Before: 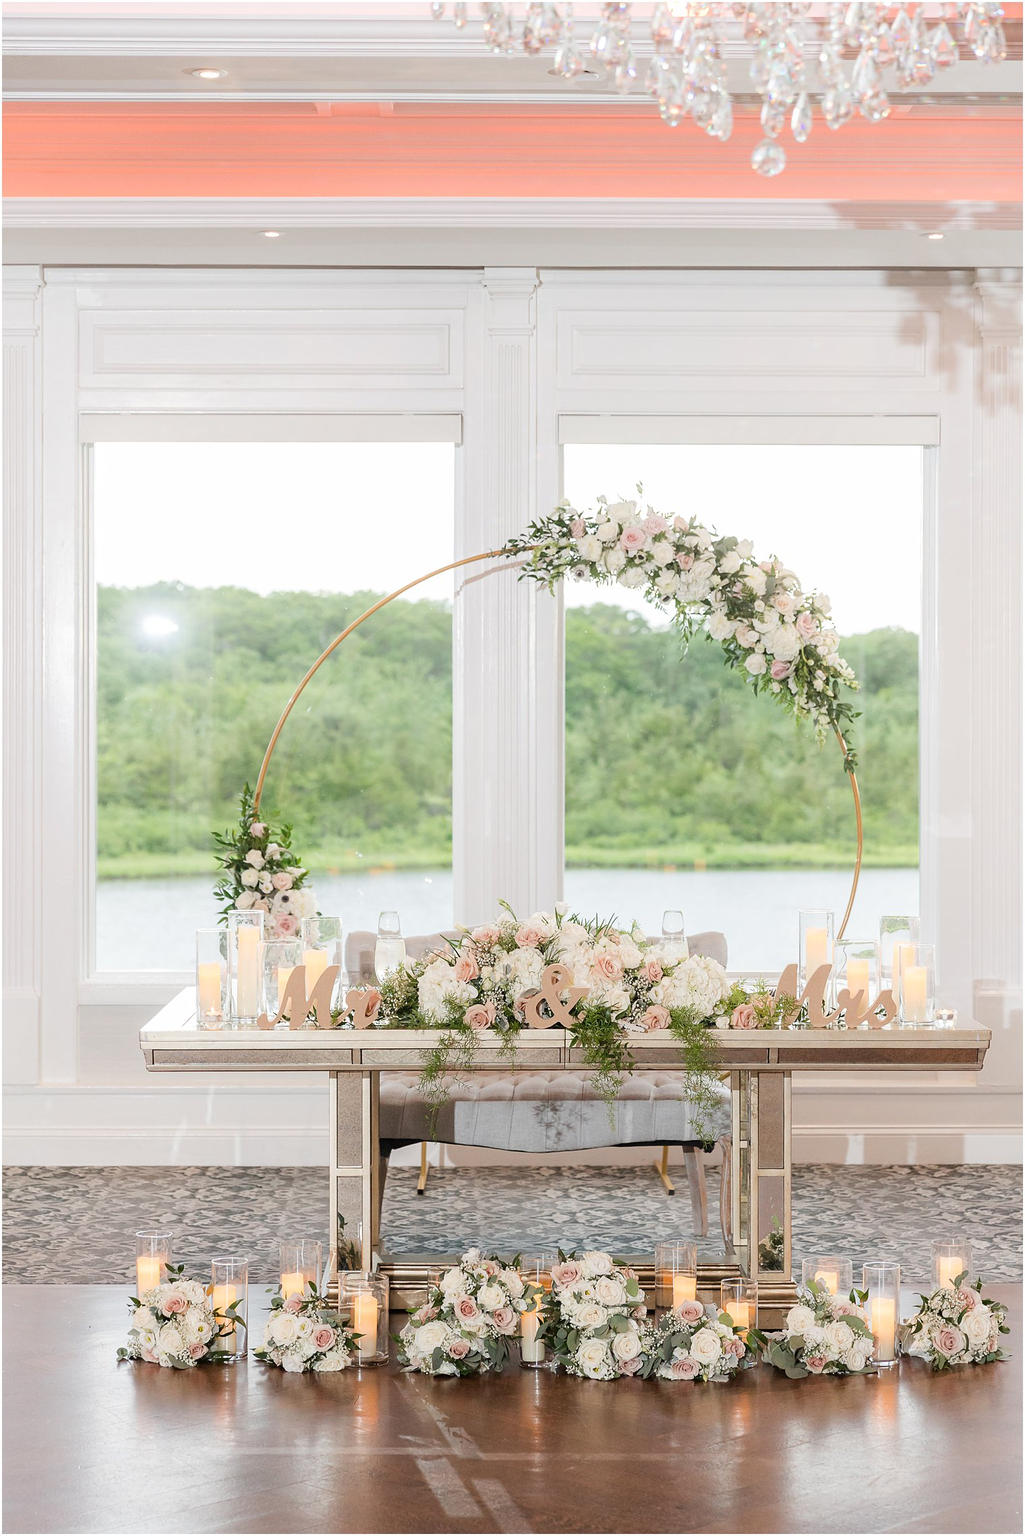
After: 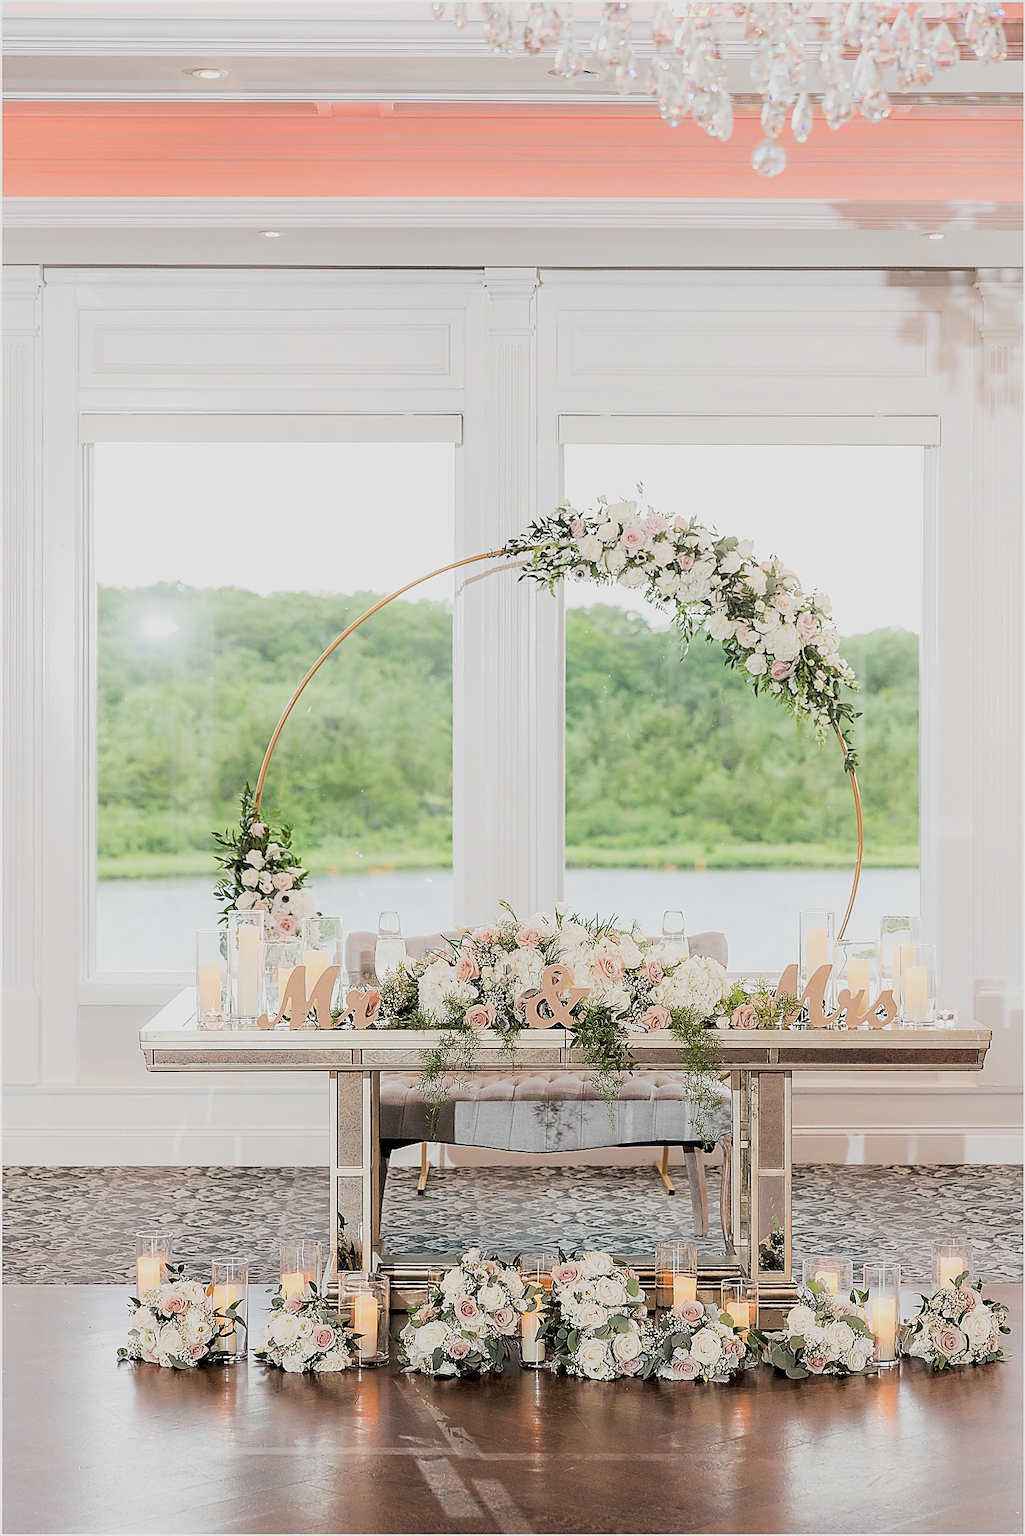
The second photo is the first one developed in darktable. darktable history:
tone curve: curves: ch0 [(0, 0) (0.003, 0.013) (0.011, 0.02) (0.025, 0.037) (0.044, 0.068) (0.069, 0.108) (0.1, 0.138) (0.136, 0.168) (0.177, 0.203) (0.224, 0.241) (0.277, 0.281) (0.335, 0.328) (0.399, 0.382) (0.468, 0.448) (0.543, 0.519) (0.623, 0.603) (0.709, 0.705) (0.801, 0.808) (0.898, 0.903) (1, 1)], preserve colors none
filmic rgb: black relative exposure -5 EV, hardness 2.88, contrast 1.2, highlights saturation mix -30%
sharpen: radius 1.4, amount 1.25, threshold 0.7
